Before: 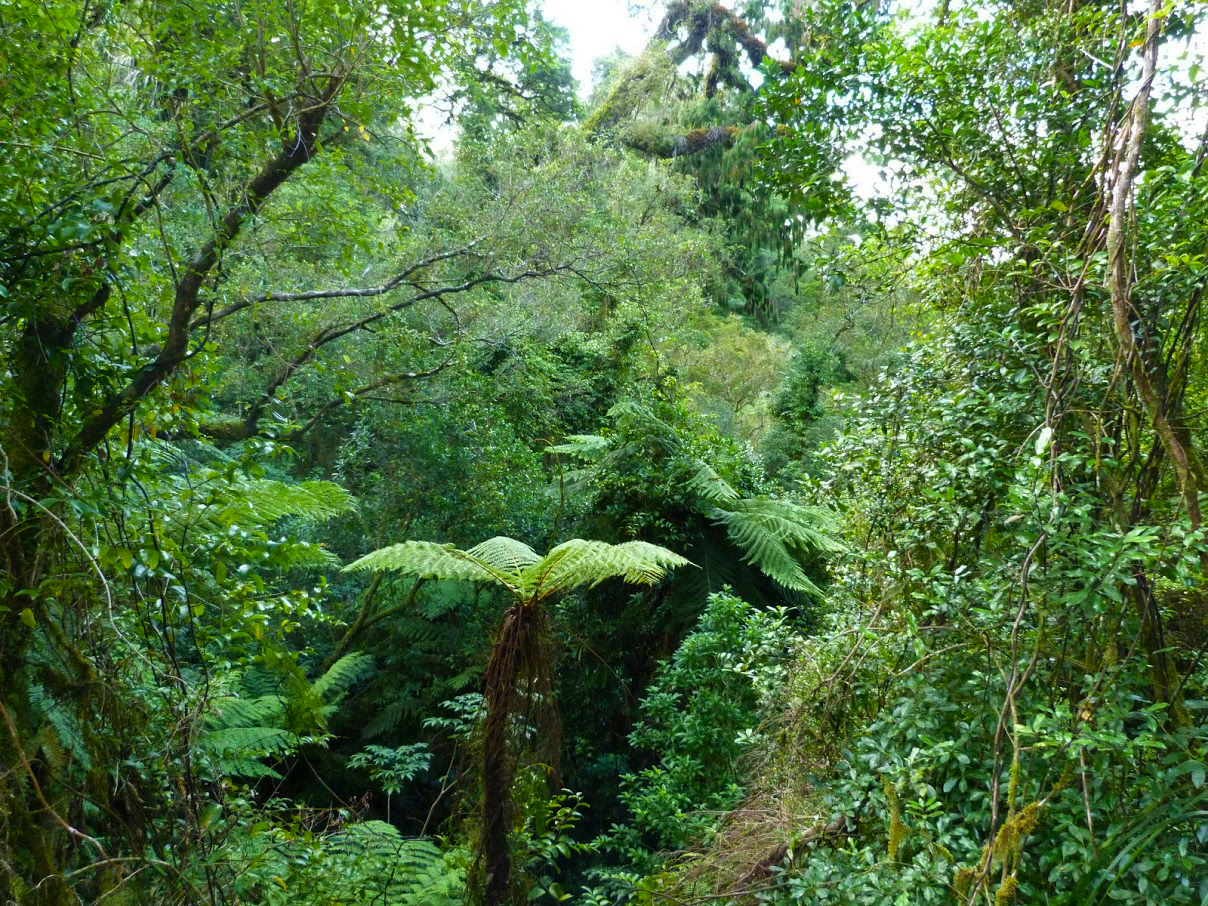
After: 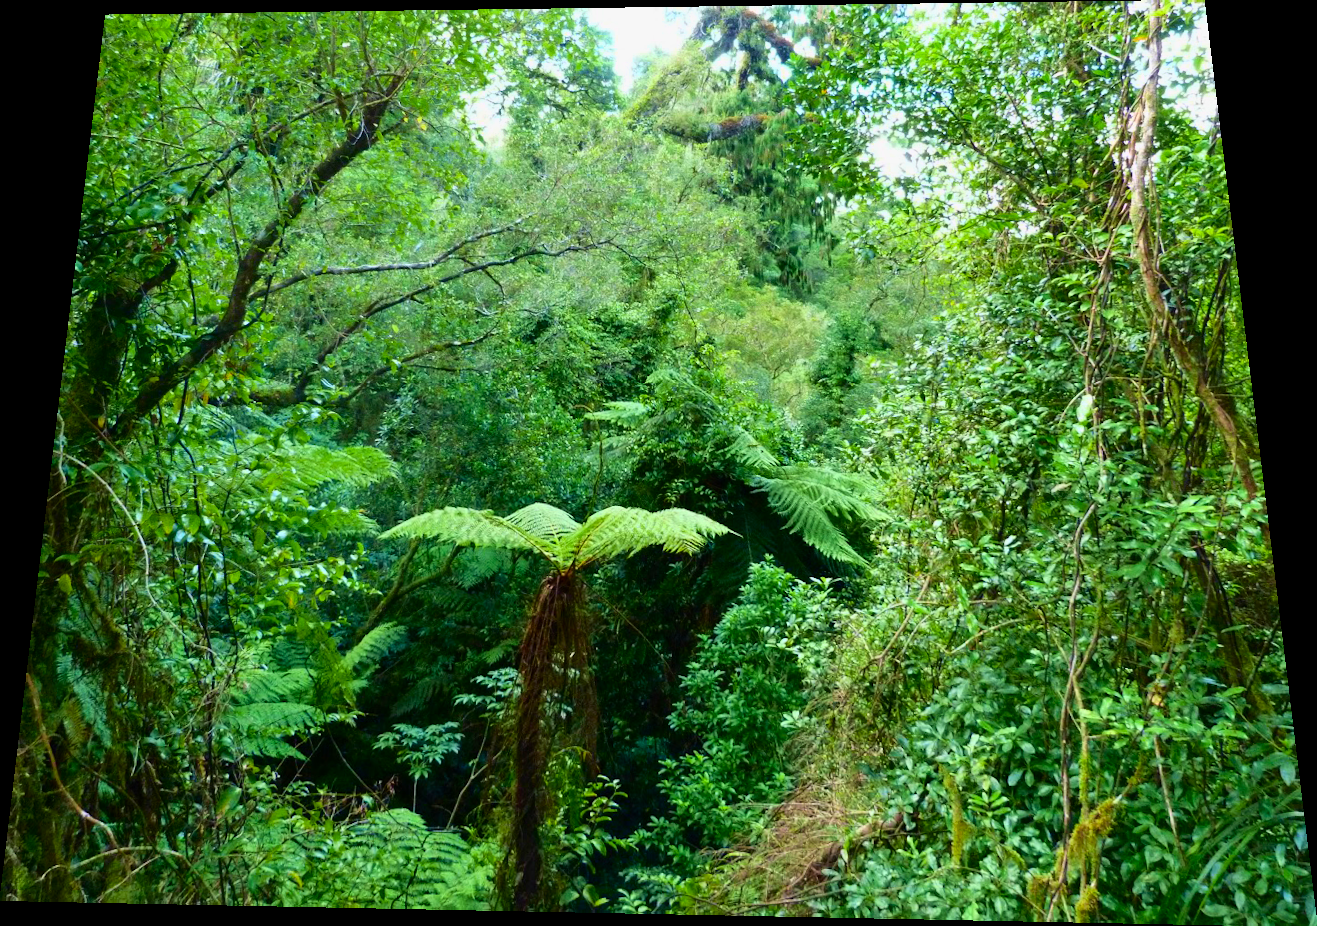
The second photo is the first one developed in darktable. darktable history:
rotate and perspective: rotation 0.128°, lens shift (vertical) -0.181, lens shift (horizontal) -0.044, shear 0.001, automatic cropping off
tone curve: curves: ch0 [(0, 0) (0.091, 0.077) (0.389, 0.458) (0.745, 0.82) (0.856, 0.899) (0.92, 0.938) (1, 0.973)]; ch1 [(0, 0) (0.437, 0.404) (0.5, 0.5) (0.529, 0.55) (0.58, 0.6) (0.616, 0.649) (1, 1)]; ch2 [(0, 0) (0.442, 0.415) (0.5, 0.5) (0.535, 0.557) (0.585, 0.62) (1, 1)], color space Lab, independent channels, preserve colors none
